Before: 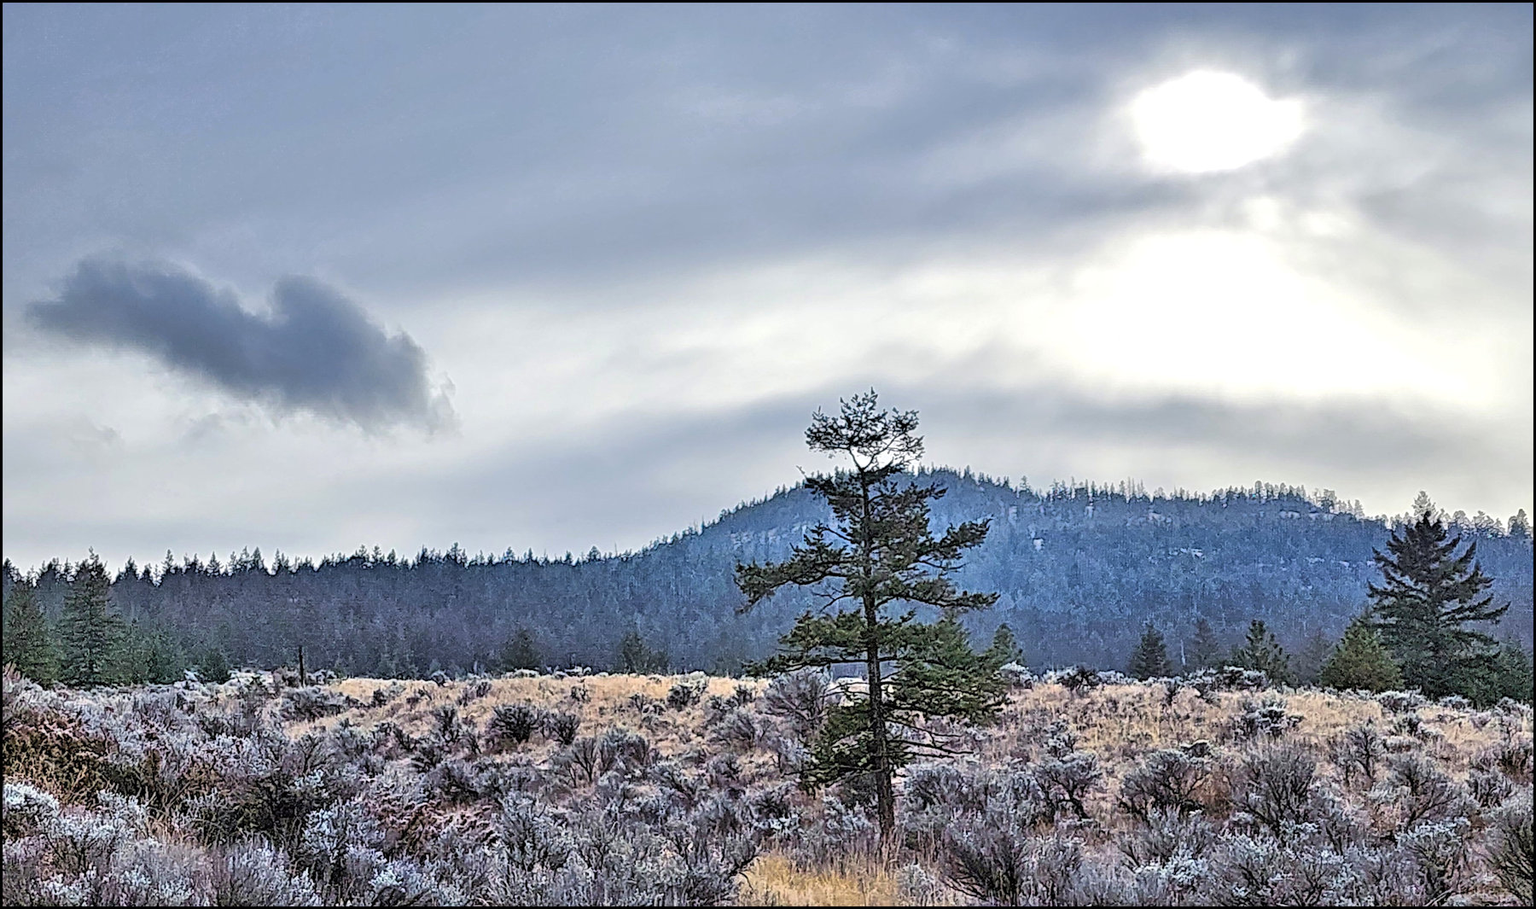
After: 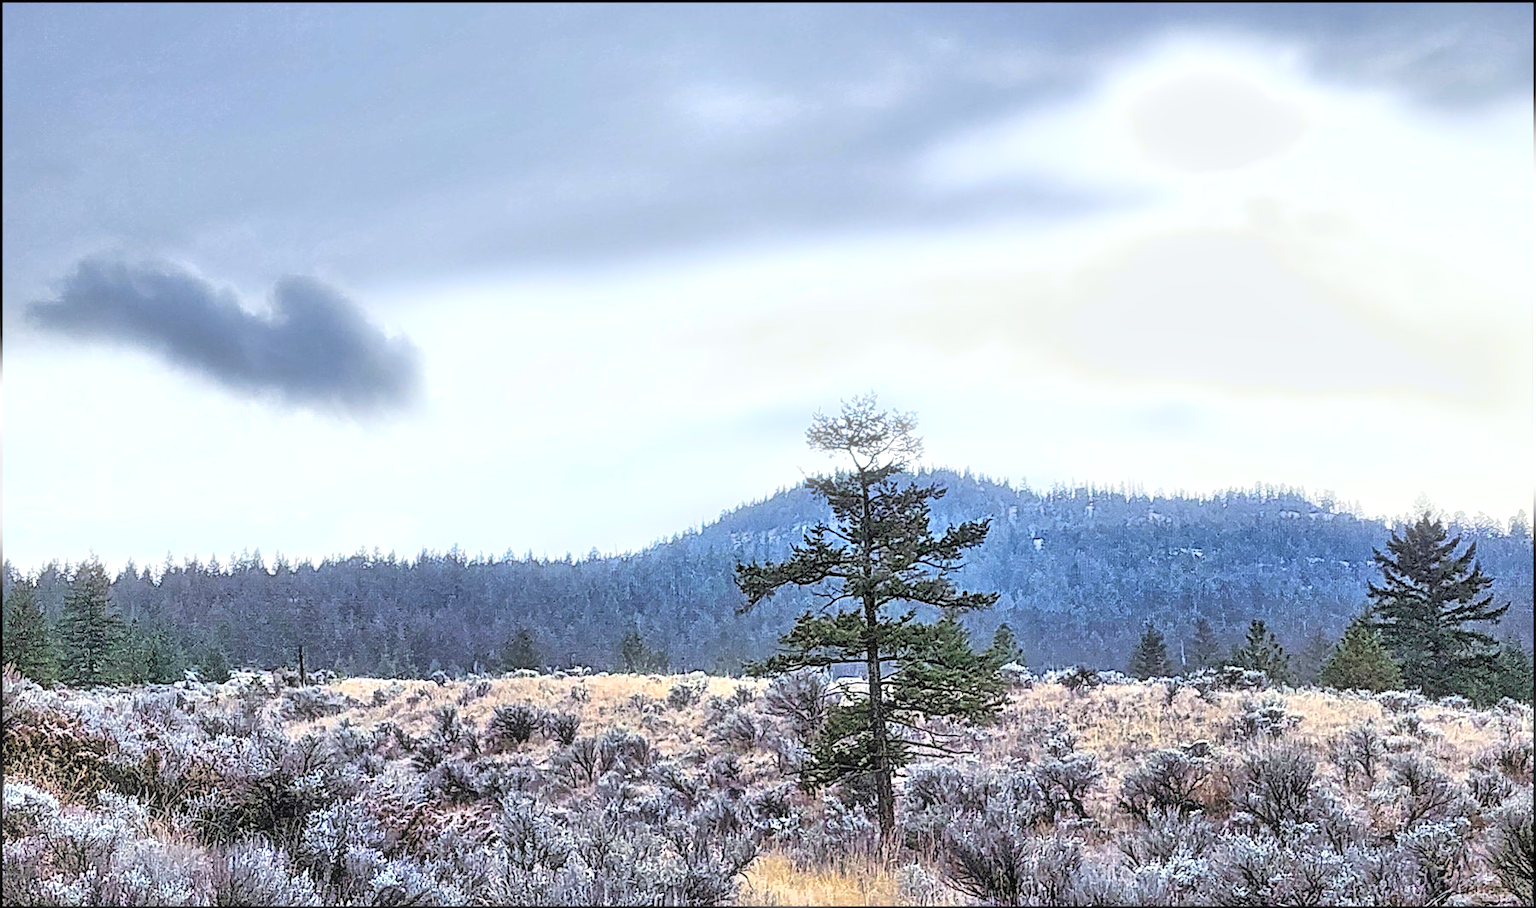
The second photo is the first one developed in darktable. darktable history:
bloom: size 5%, threshold 95%, strength 15%
white balance: red 0.986, blue 1.01
exposure: exposure 0.507 EV, compensate highlight preservation false
